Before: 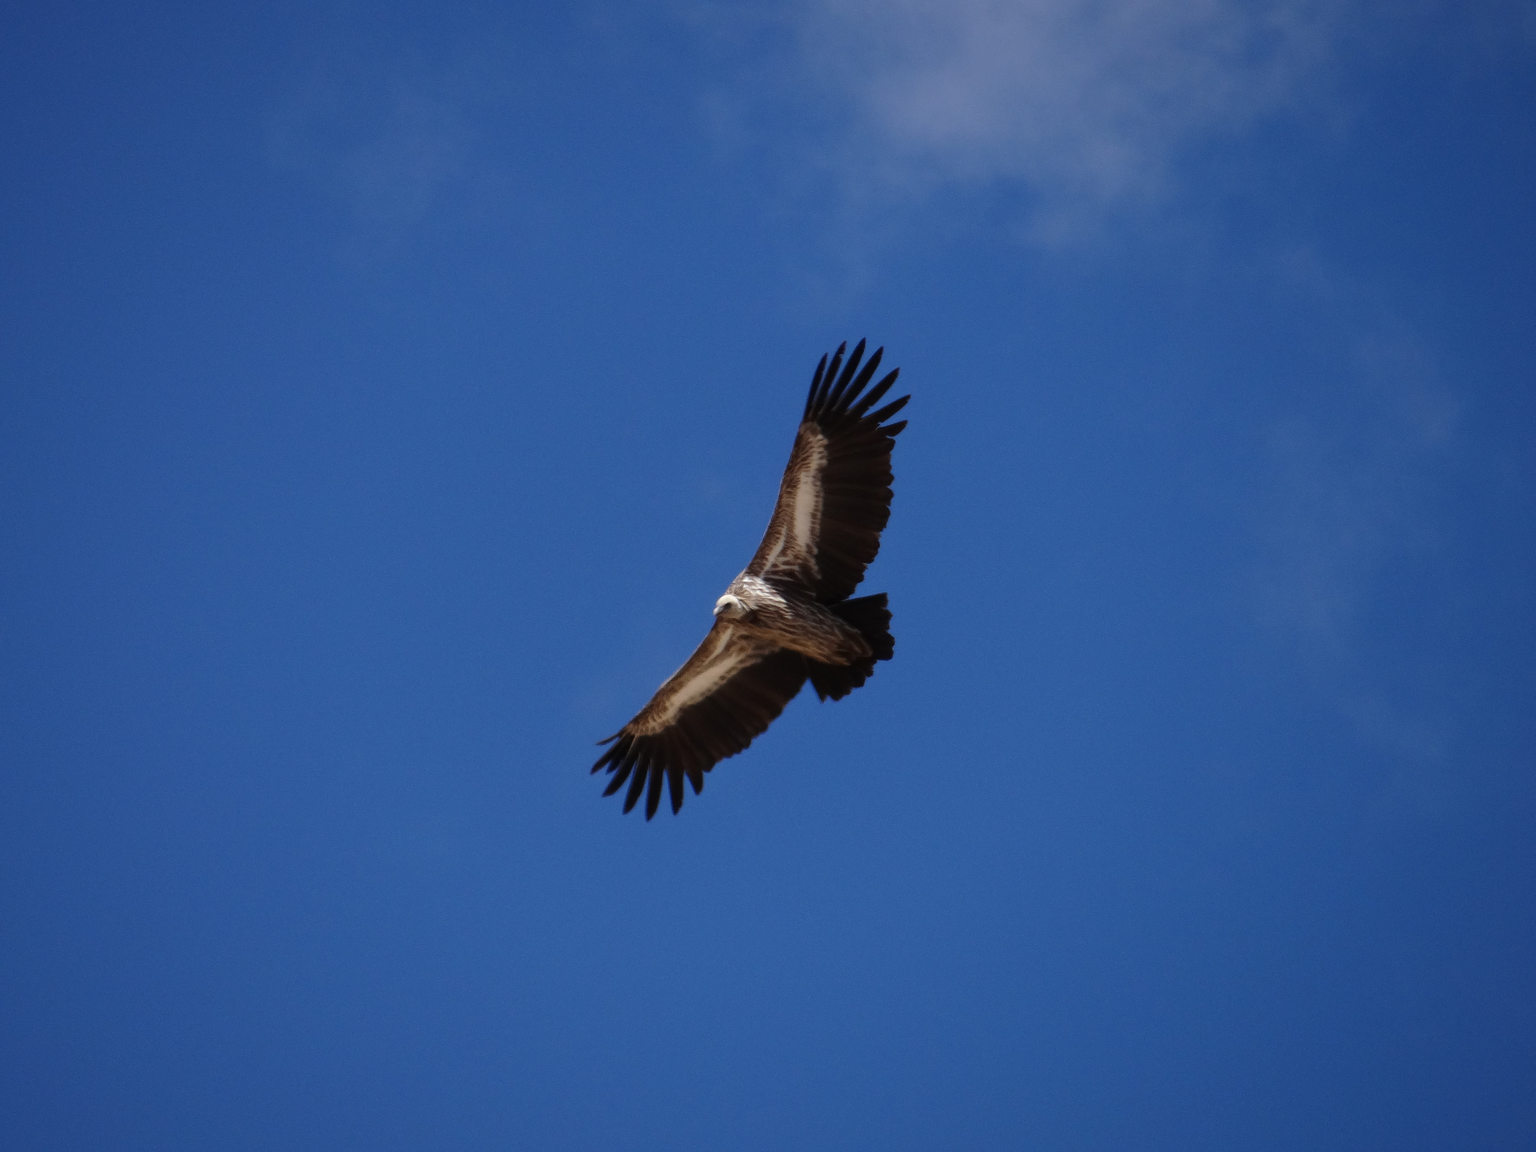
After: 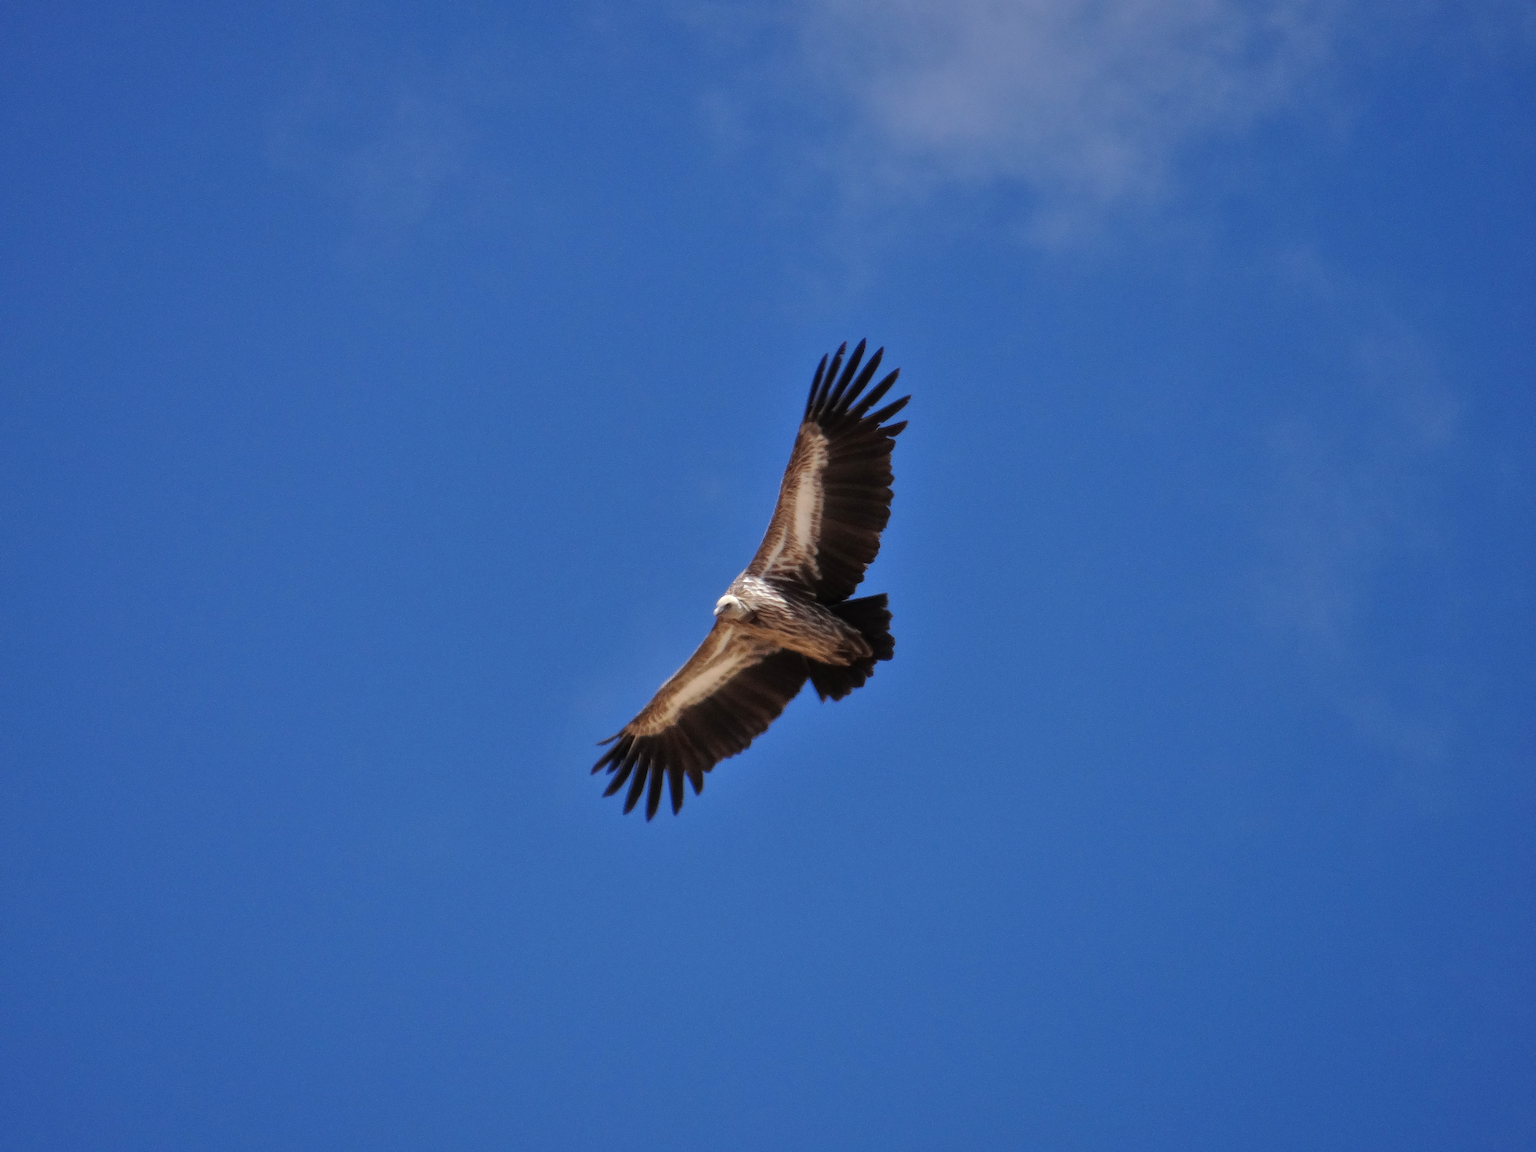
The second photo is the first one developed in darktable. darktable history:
exposure: compensate exposure bias true, compensate highlight preservation false
tone equalizer: -7 EV 0.16 EV, -6 EV 0.615 EV, -5 EV 1.19 EV, -4 EV 1.34 EV, -3 EV 1.18 EV, -2 EV 0.6 EV, -1 EV 0.148 EV
